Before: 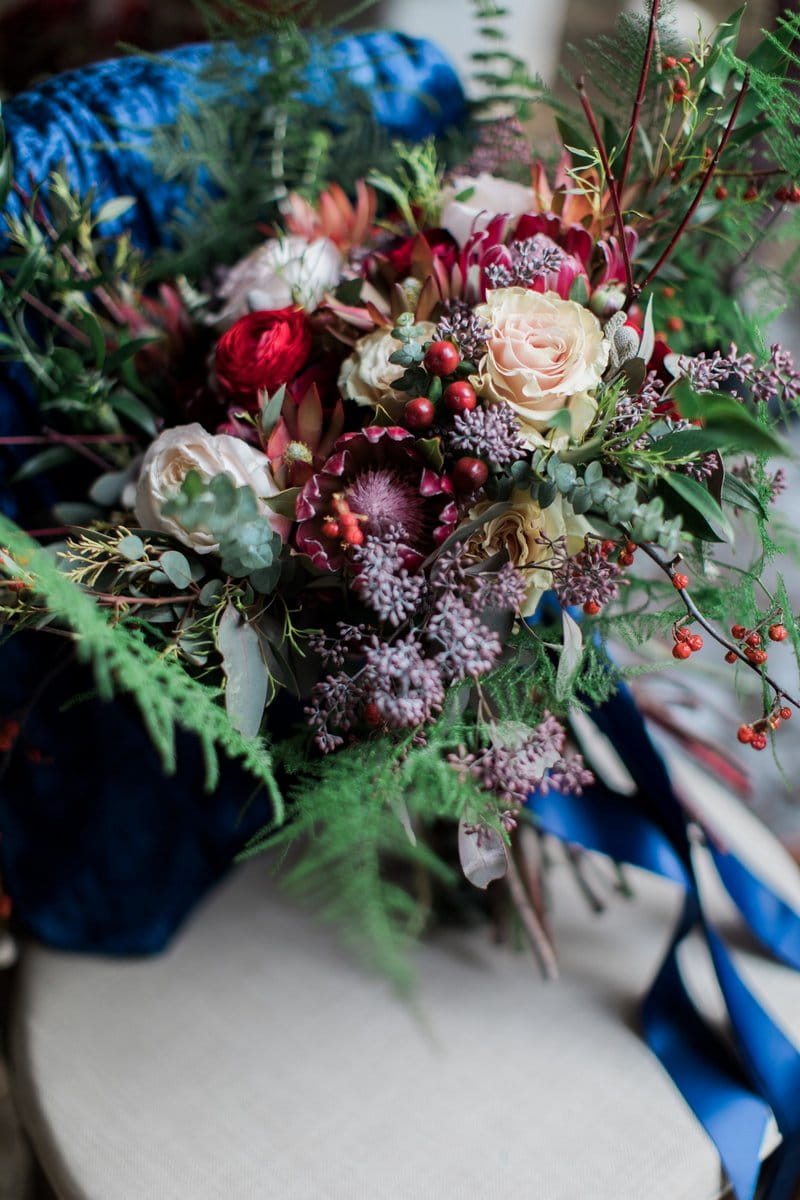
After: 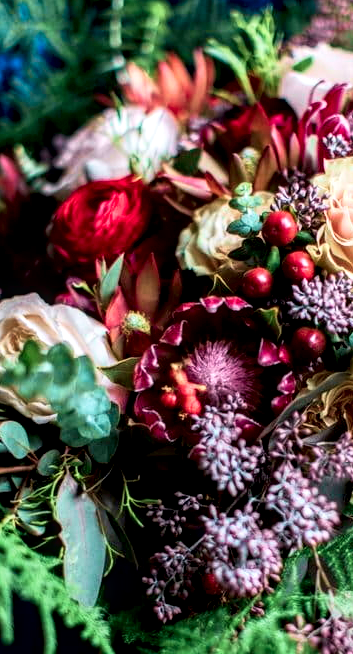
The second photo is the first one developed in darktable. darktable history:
tone curve: curves: ch0 [(0, 0.013) (0.054, 0.018) (0.205, 0.191) (0.289, 0.292) (0.39, 0.424) (0.493, 0.551) (0.647, 0.752) (0.796, 0.887) (1, 0.998)]; ch1 [(0, 0) (0.371, 0.339) (0.477, 0.452) (0.494, 0.495) (0.501, 0.501) (0.51, 0.516) (0.54, 0.557) (0.572, 0.605) (0.625, 0.687) (0.774, 0.841) (1, 1)]; ch2 [(0, 0) (0.32, 0.281) (0.403, 0.399) (0.441, 0.428) (0.47, 0.469) (0.498, 0.496) (0.524, 0.543) (0.551, 0.579) (0.633, 0.665) (0.7, 0.711) (1, 1)], color space Lab, independent channels
crop: left 20.346%, top 10.866%, right 35.477%, bottom 34.599%
velvia: on, module defaults
local contrast: detail 150%
